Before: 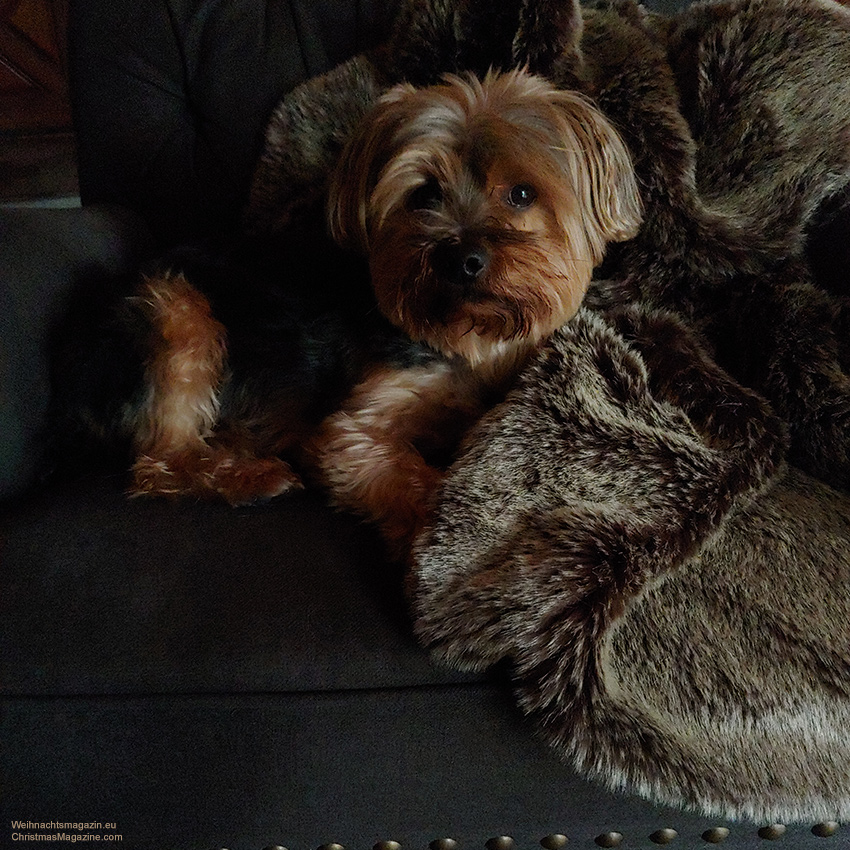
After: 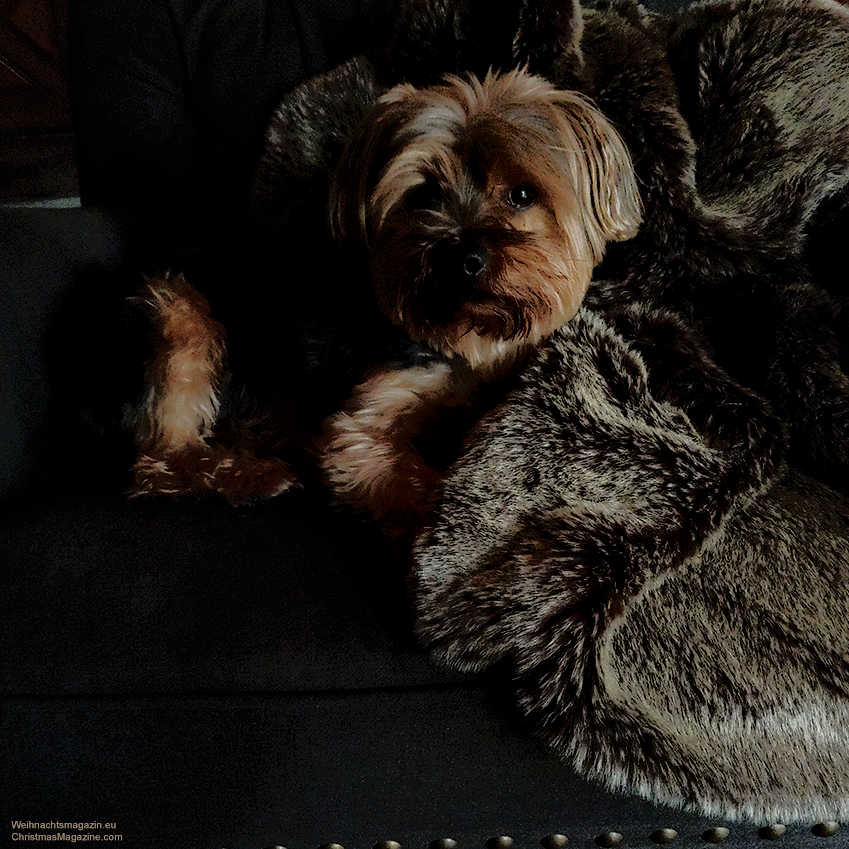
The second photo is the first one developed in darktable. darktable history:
local contrast: mode bilateral grid, contrast 19, coarseness 49, detail 132%, midtone range 0.2
tone equalizer: -8 EV -1.82 EV, -7 EV -1.14 EV, -6 EV -1.64 EV, edges refinement/feathering 500, mask exposure compensation -1.57 EV, preserve details no
